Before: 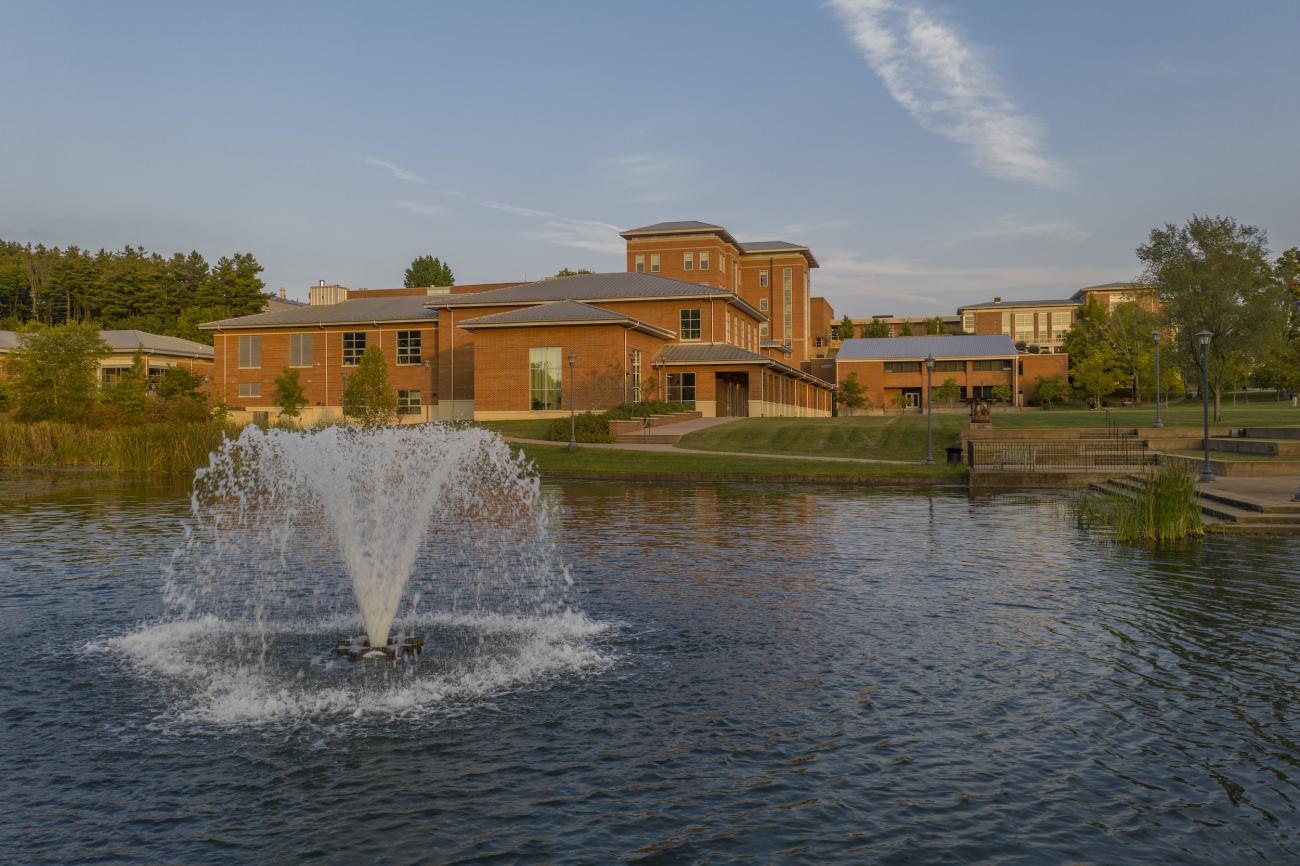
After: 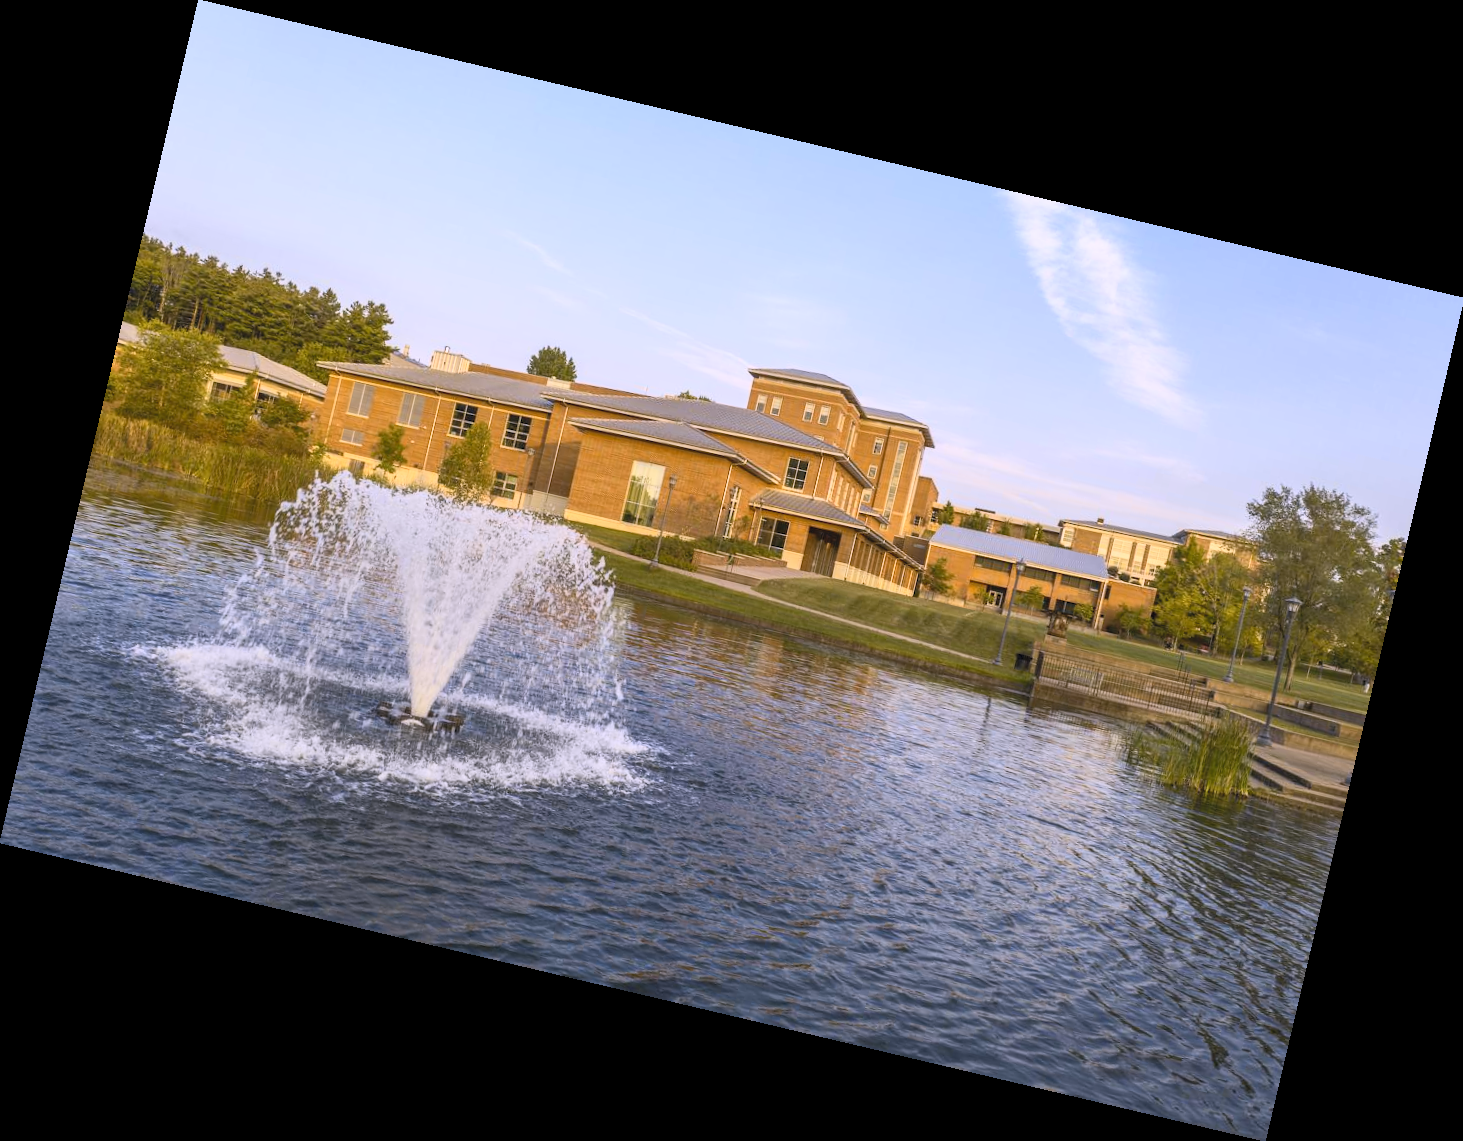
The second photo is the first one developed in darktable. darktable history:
contrast brightness saturation: contrast 0.39, brightness 0.53
color contrast: green-magenta contrast 0.85, blue-yellow contrast 1.25, unbound 0
white balance: red 1.066, blue 1.119
rotate and perspective: rotation 13.27°, automatic cropping off
